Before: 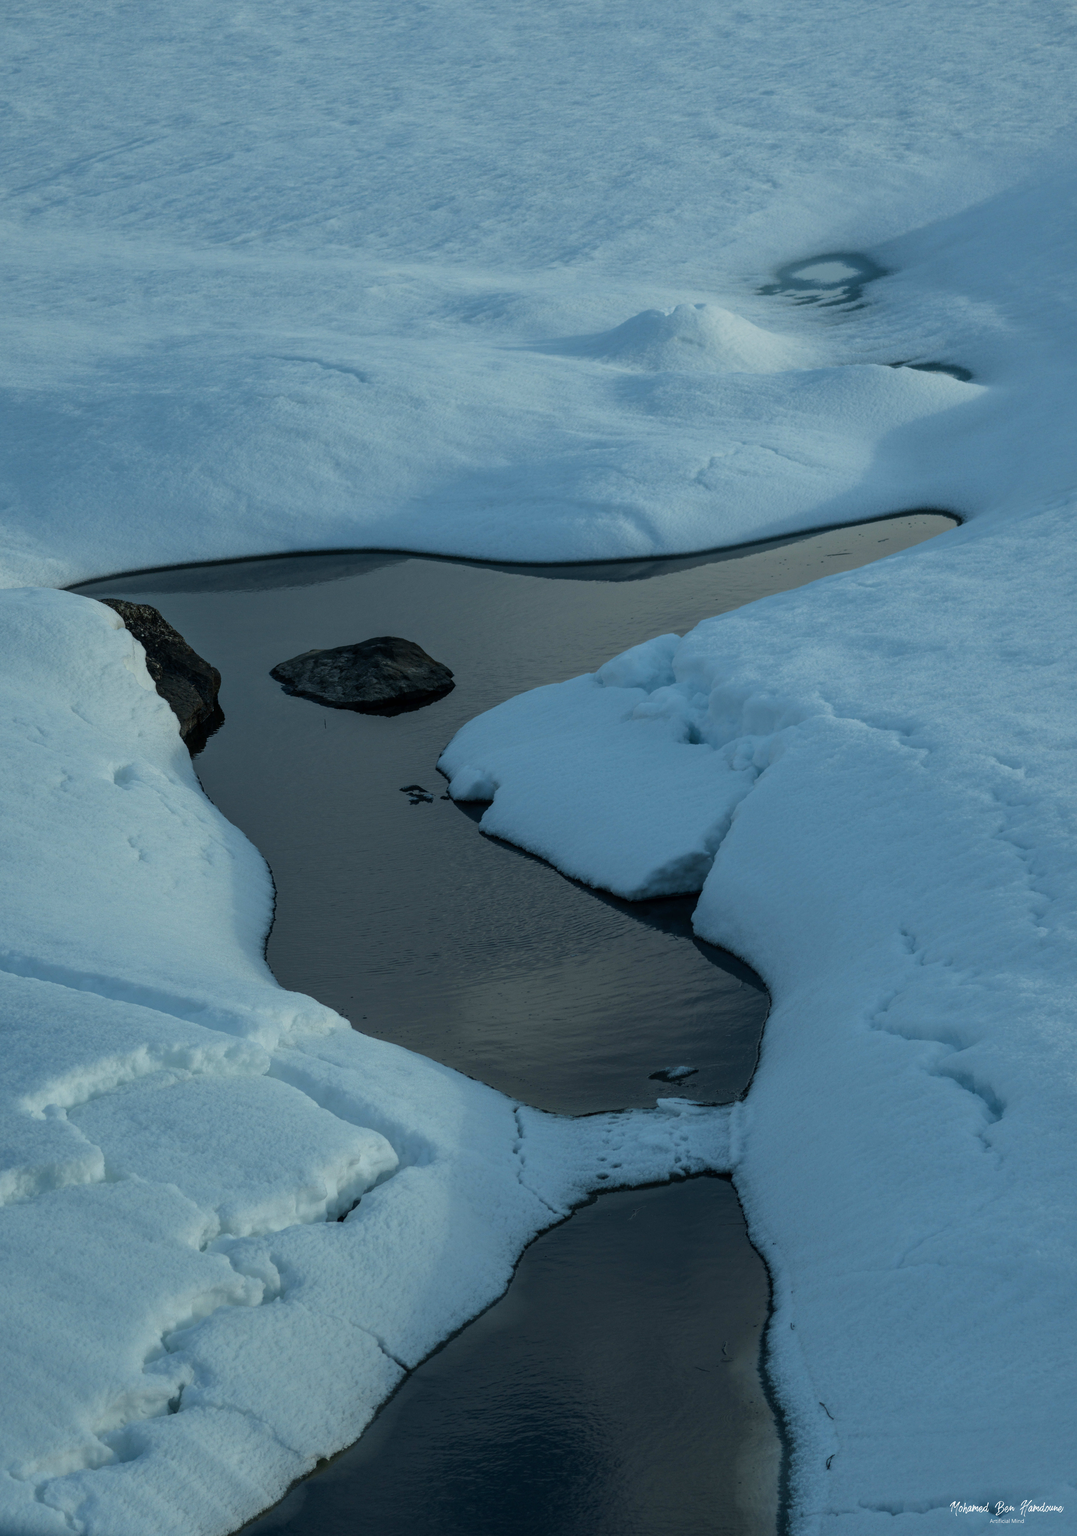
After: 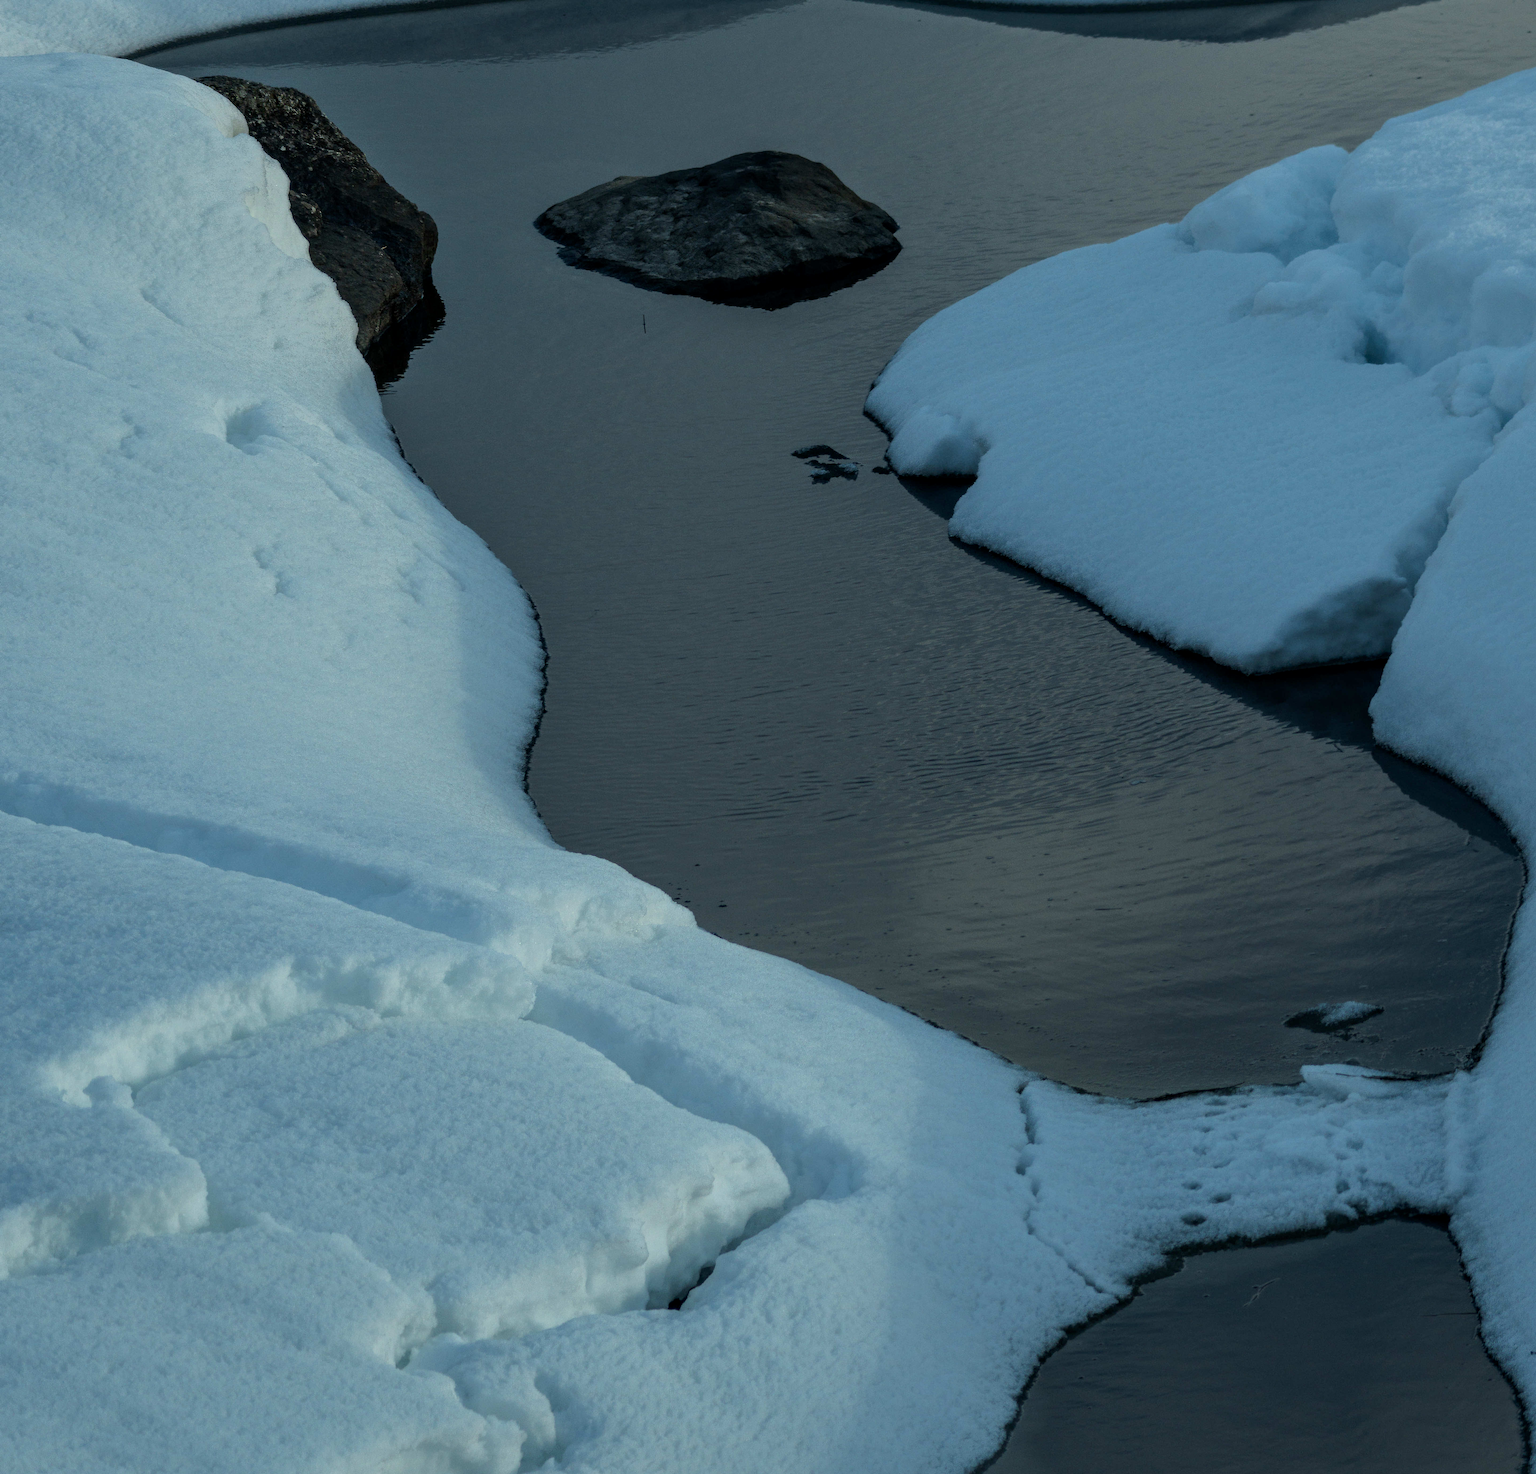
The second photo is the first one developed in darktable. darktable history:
contrast equalizer: octaves 7, y [[0.6 ×6], [0.55 ×6], [0 ×6], [0 ×6], [0 ×6]], mix 0.15
crop: top 36.498%, right 27.964%, bottom 14.995%
